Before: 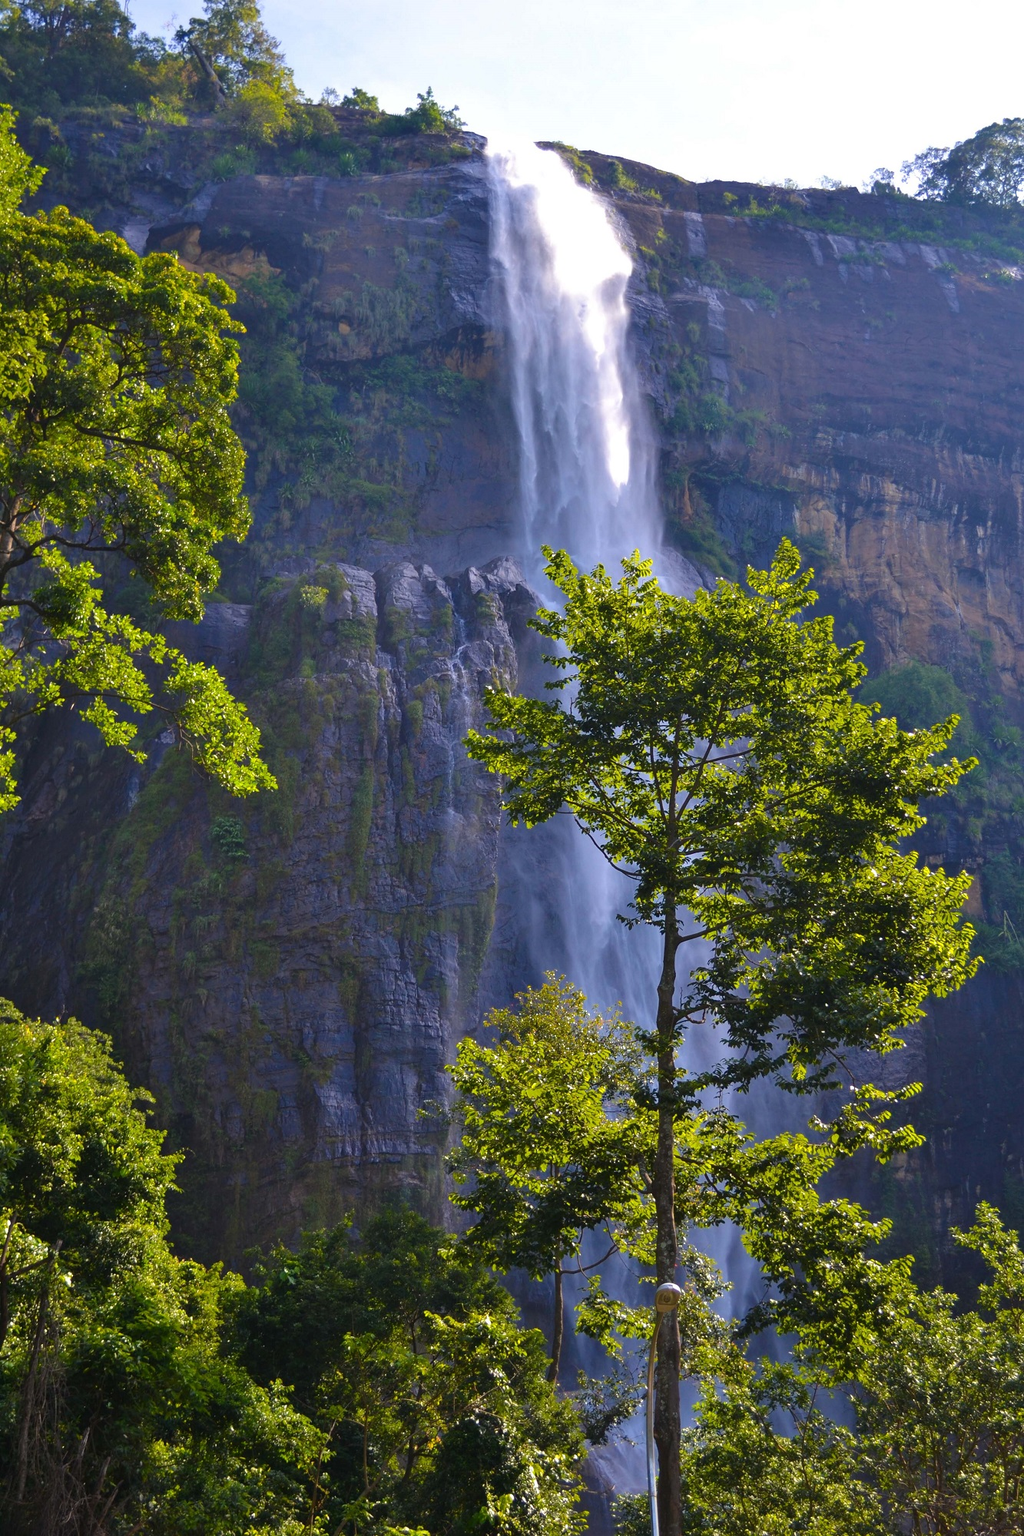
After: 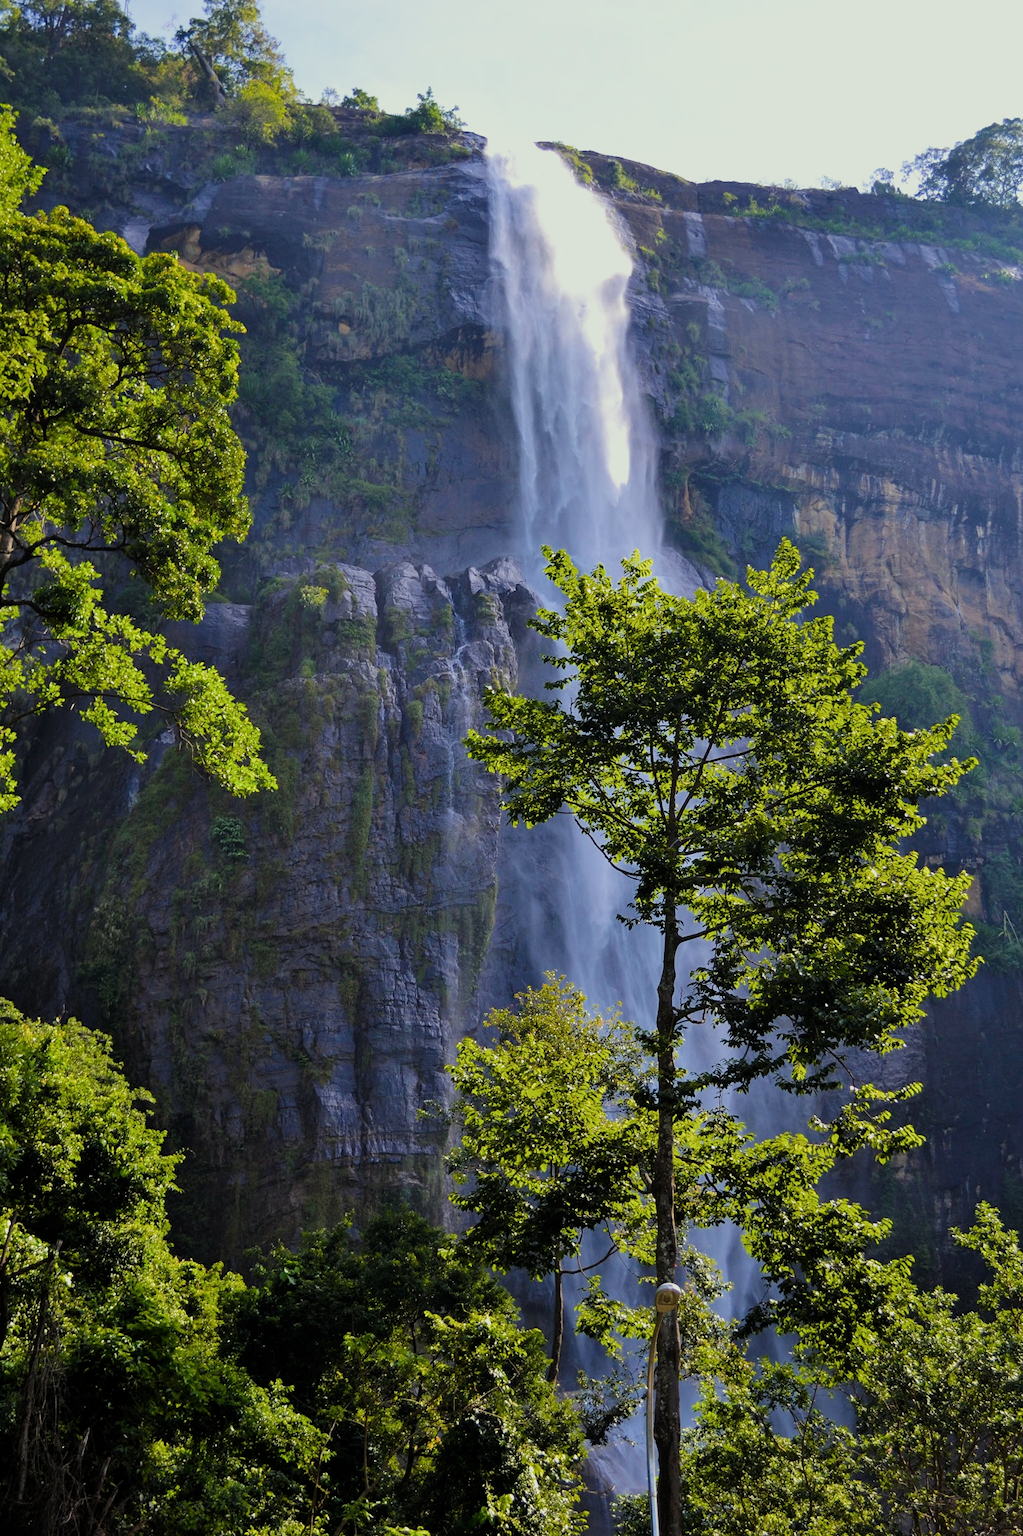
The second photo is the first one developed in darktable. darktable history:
color correction: highlights a* -4.6, highlights b* 5.03, saturation 0.958
filmic rgb: black relative exposure -8.87 EV, white relative exposure 4.98 EV, target black luminance 0%, hardness 3.78, latitude 66.34%, contrast 0.819, highlights saturation mix 10.45%, shadows ↔ highlights balance 20.26%, add noise in highlights 0.001, color science v3 (2019), use custom middle-gray values true, contrast in highlights soft
tone equalizer: -8 EV -0.716 EV, -7 EV -0.715 EV, -6 EV -0.619 EV, -5 EV -0.421 EV, -3 EV 0.386 EV, -2 EV 0.6 EV, -1 EV 0.688 EV, +0 EV 0.738 EV, edges refinement/feathering 500, mask exposure compensation -1.57 EV, preserve details no
